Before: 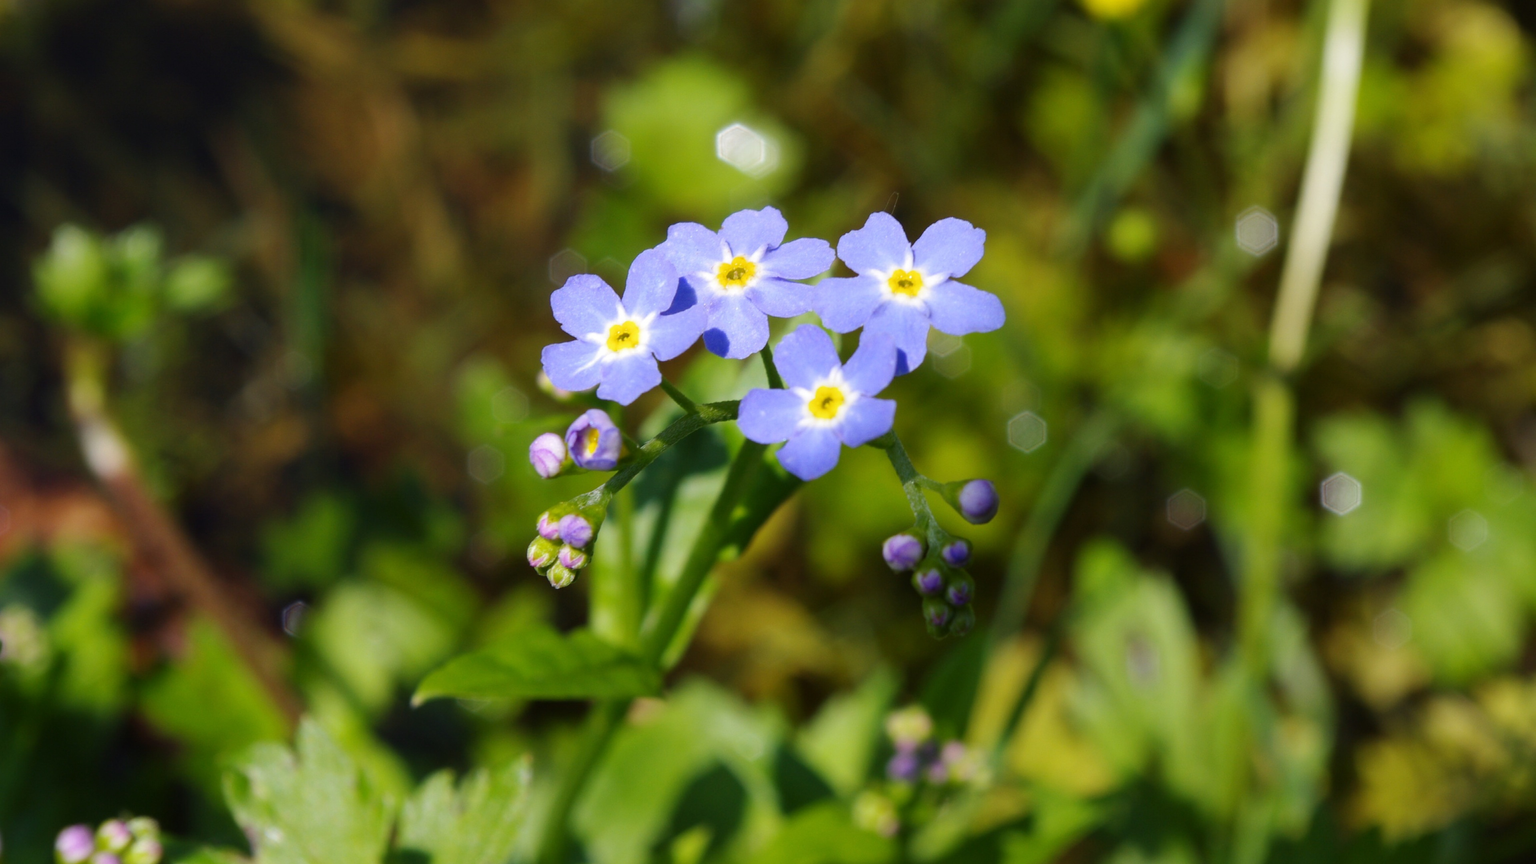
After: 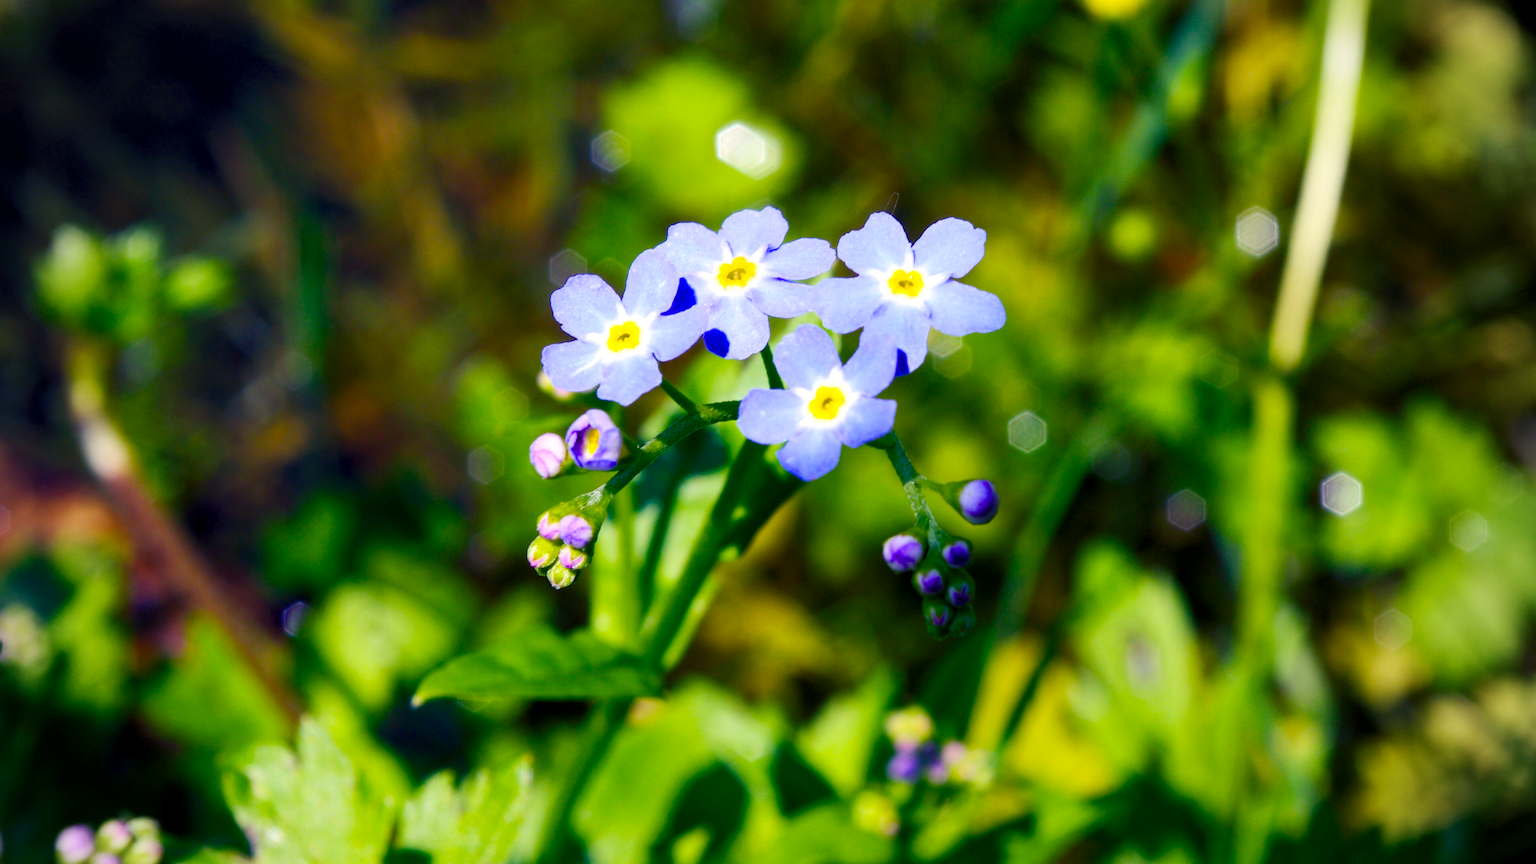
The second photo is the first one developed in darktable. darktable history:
color balance rgb: shadows lift › luminance -28.76%, shadows lift › chroma 15%, shadows lift › hue 270°, power › chroma 1%, power › hue 255°, highlights gain › luminance 7.14%, highlights gain › chroma 2%, highlights gain › hue 90°, global offset › luminance -0.29%, global offset › hue 260°, perceptual saturation grading › global saturation 20%, perceptual saturation grading › highlights -13.92%, perceptual saturation grading › shadows 50%
contrast brightness saturation: contrast 0.2, brightness 0.16, saturation 0.22
vignetting: unbound false
local contrast: highlights 100%, shadows 100%, detail 120%, midtone range 0.2
